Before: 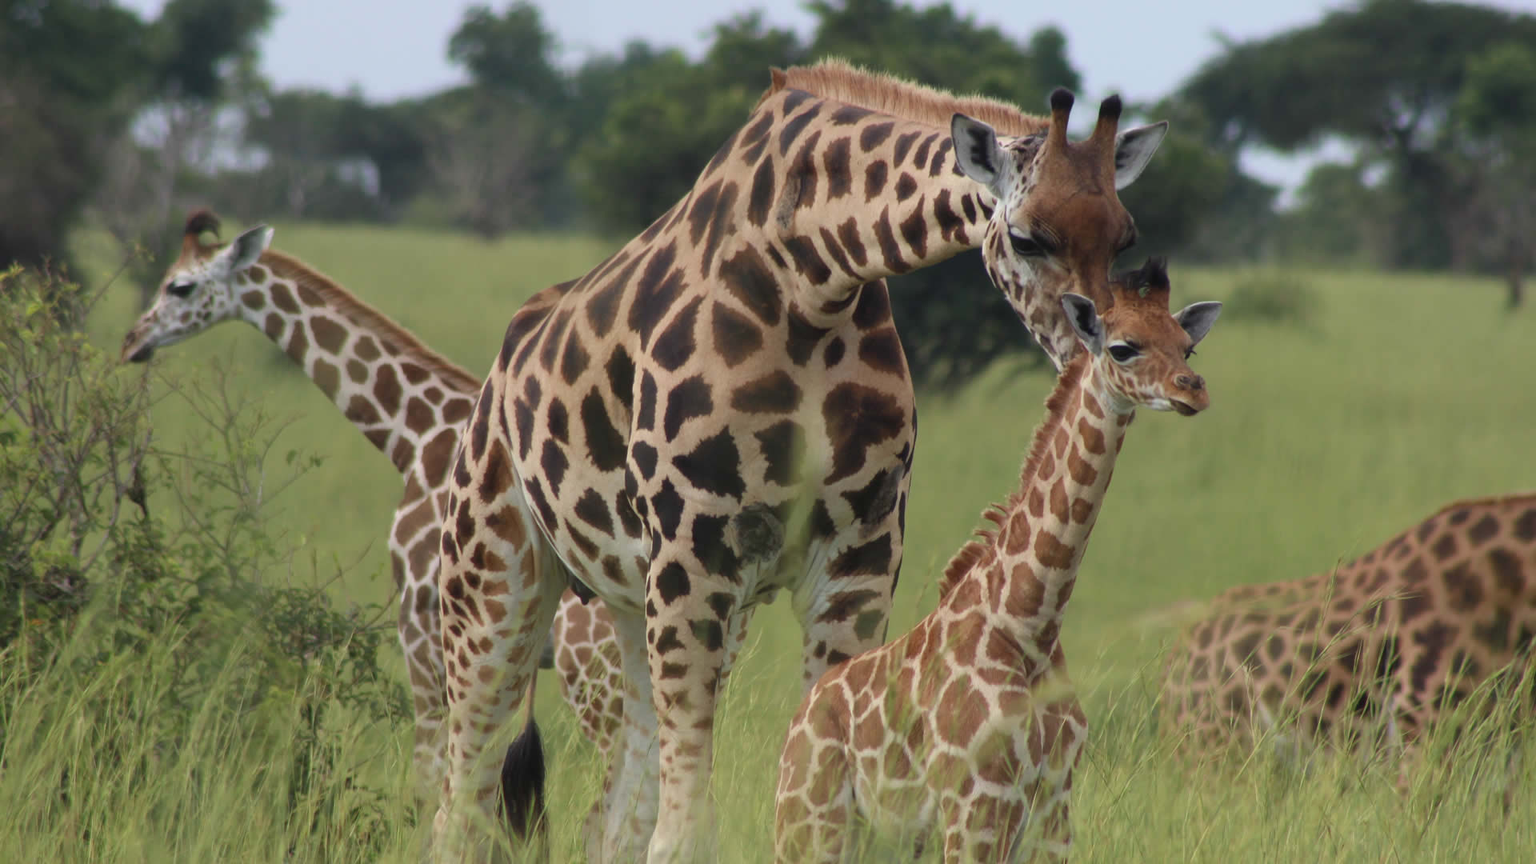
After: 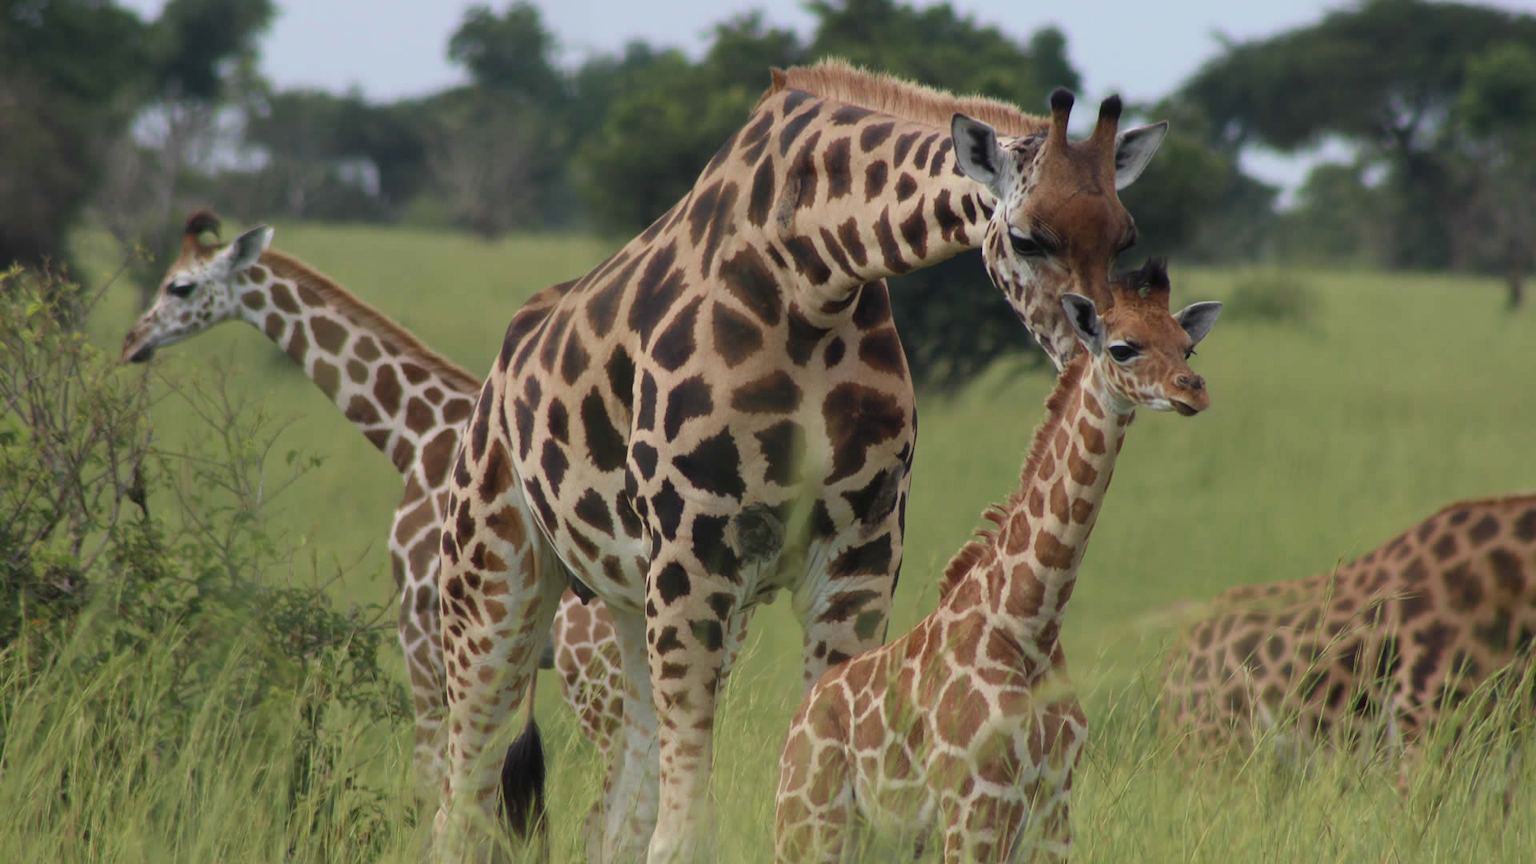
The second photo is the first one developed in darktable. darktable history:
exposure: black level correction 0.002, exposure -0.097 EV, compensate highlight preservation false
